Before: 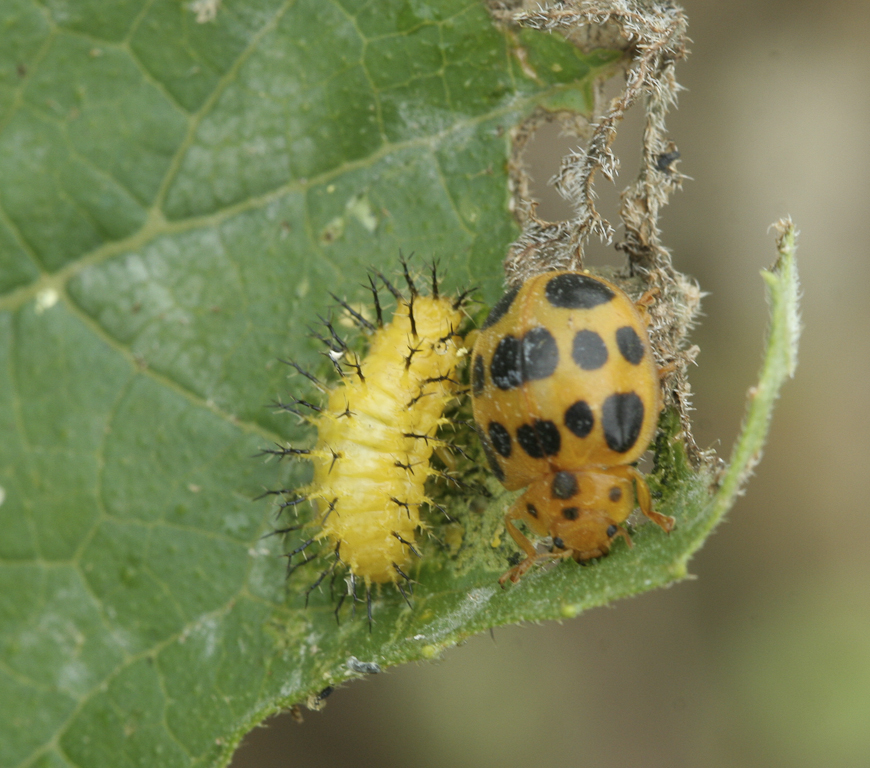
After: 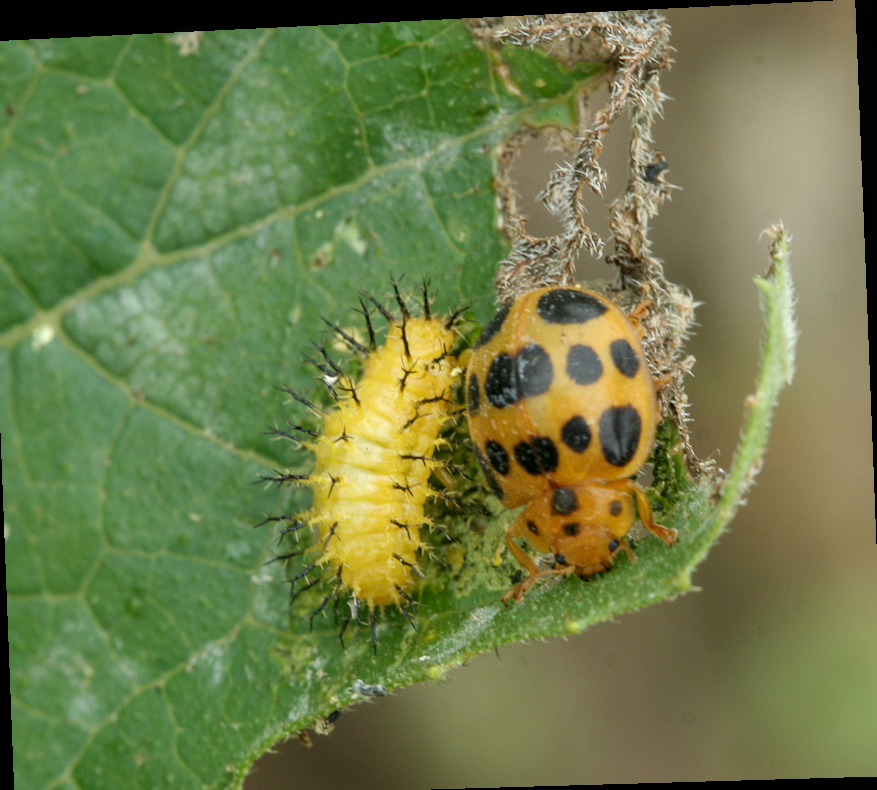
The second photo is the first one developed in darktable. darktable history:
rotate and perspective: rotation -2.22°, lens shift (horizontal) -0.022, automatic cropping off
crop and rotate: left 1.774%, right 0.633%, bottom 1.28%
local contrast: on, module defaults
